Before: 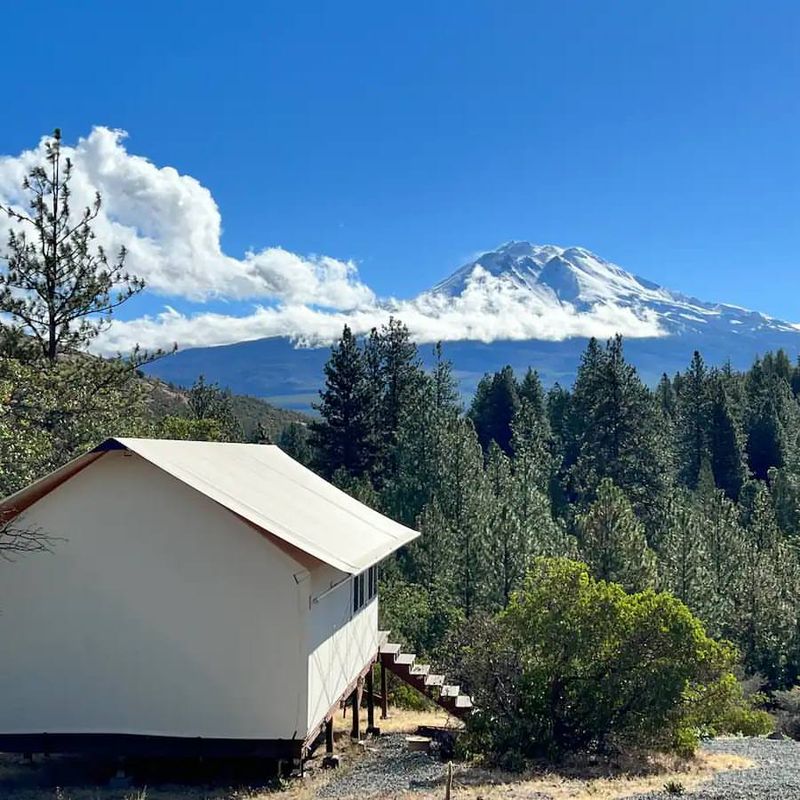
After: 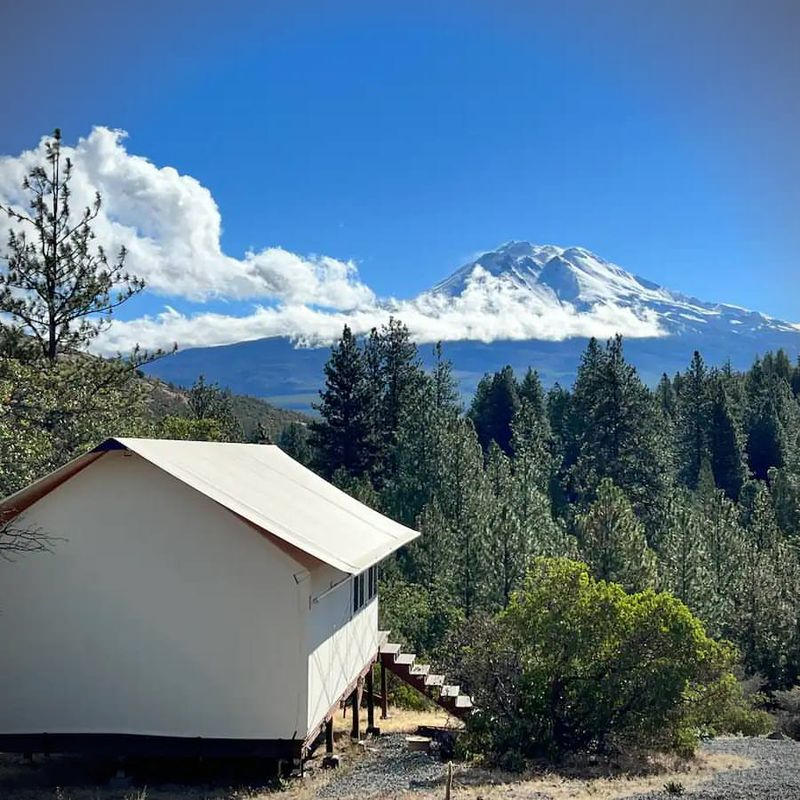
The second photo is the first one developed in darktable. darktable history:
vignetting: fall-off start 91.19%
